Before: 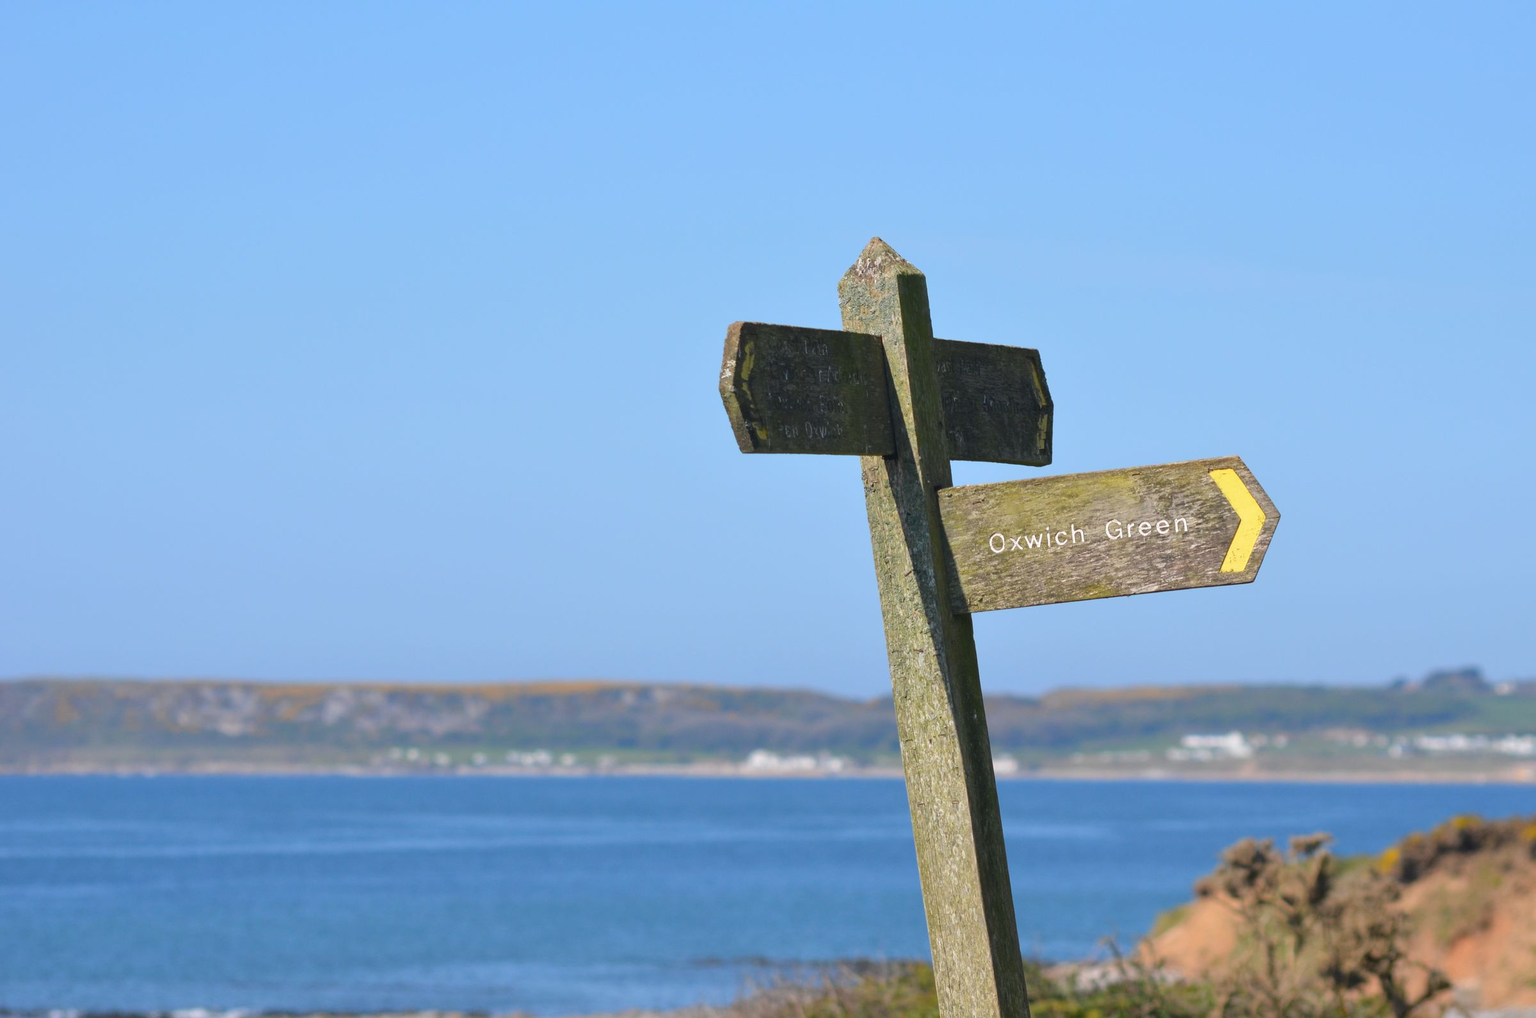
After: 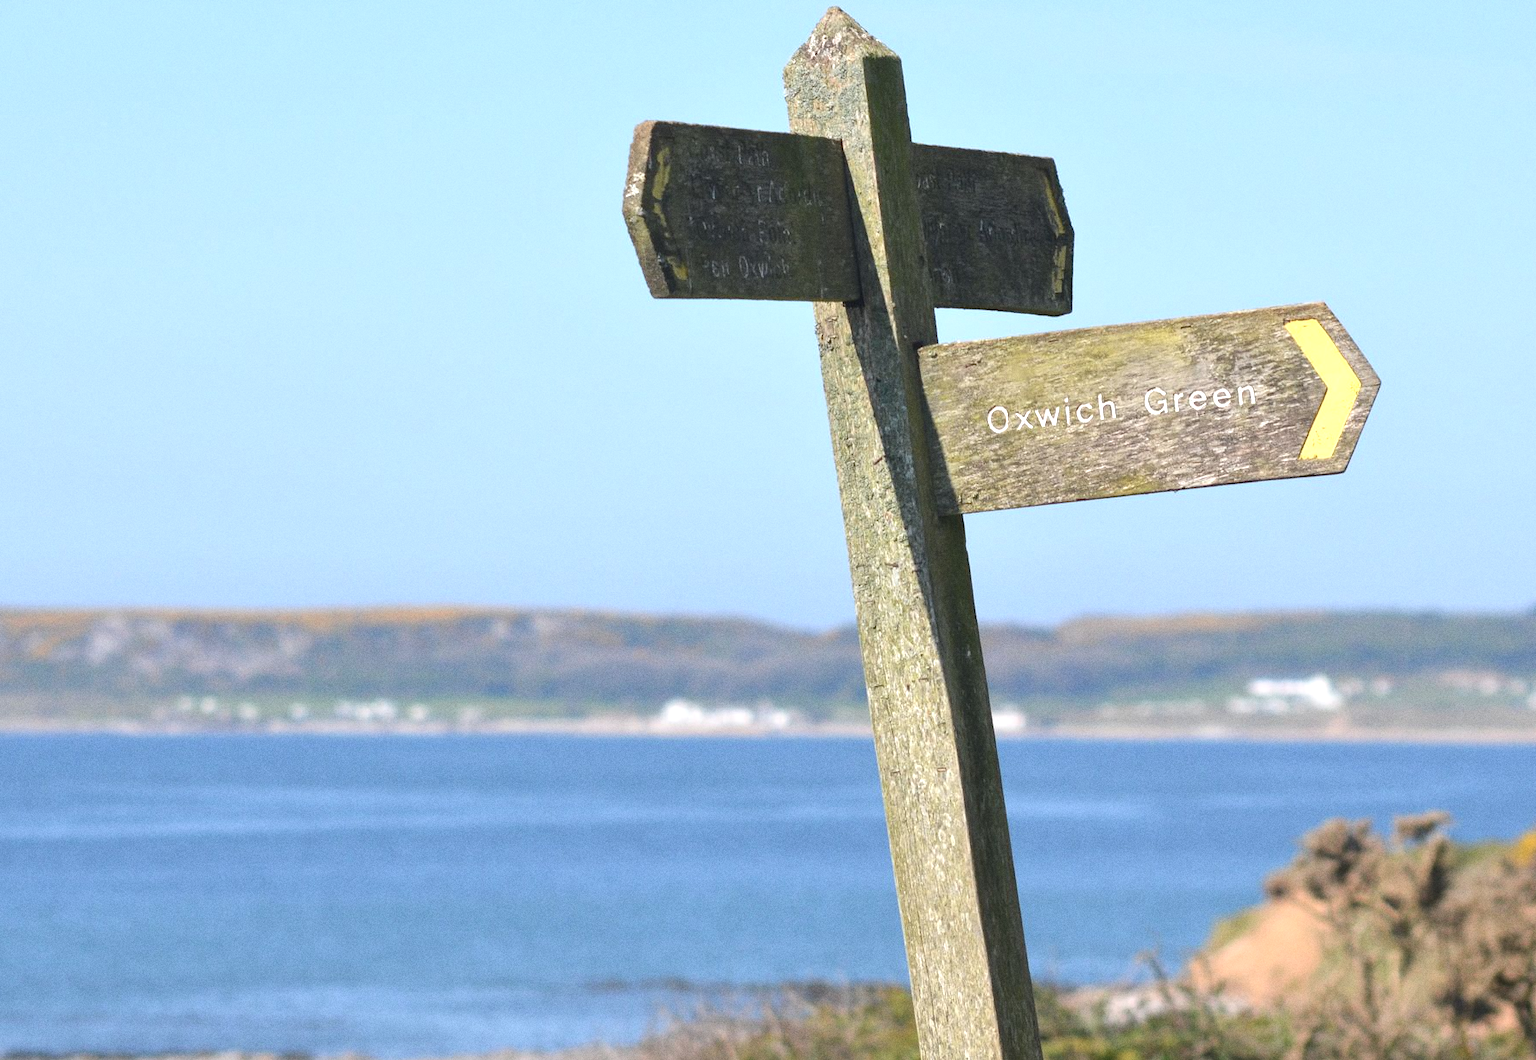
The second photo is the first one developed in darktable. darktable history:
crop: left 16.871%, top 22.857%, right 9.116%
color correction: saturation 0.8
exposure: exposure 0.657 EV, compensate highlight preservation false
grain: coarseness 0.09 ISO
